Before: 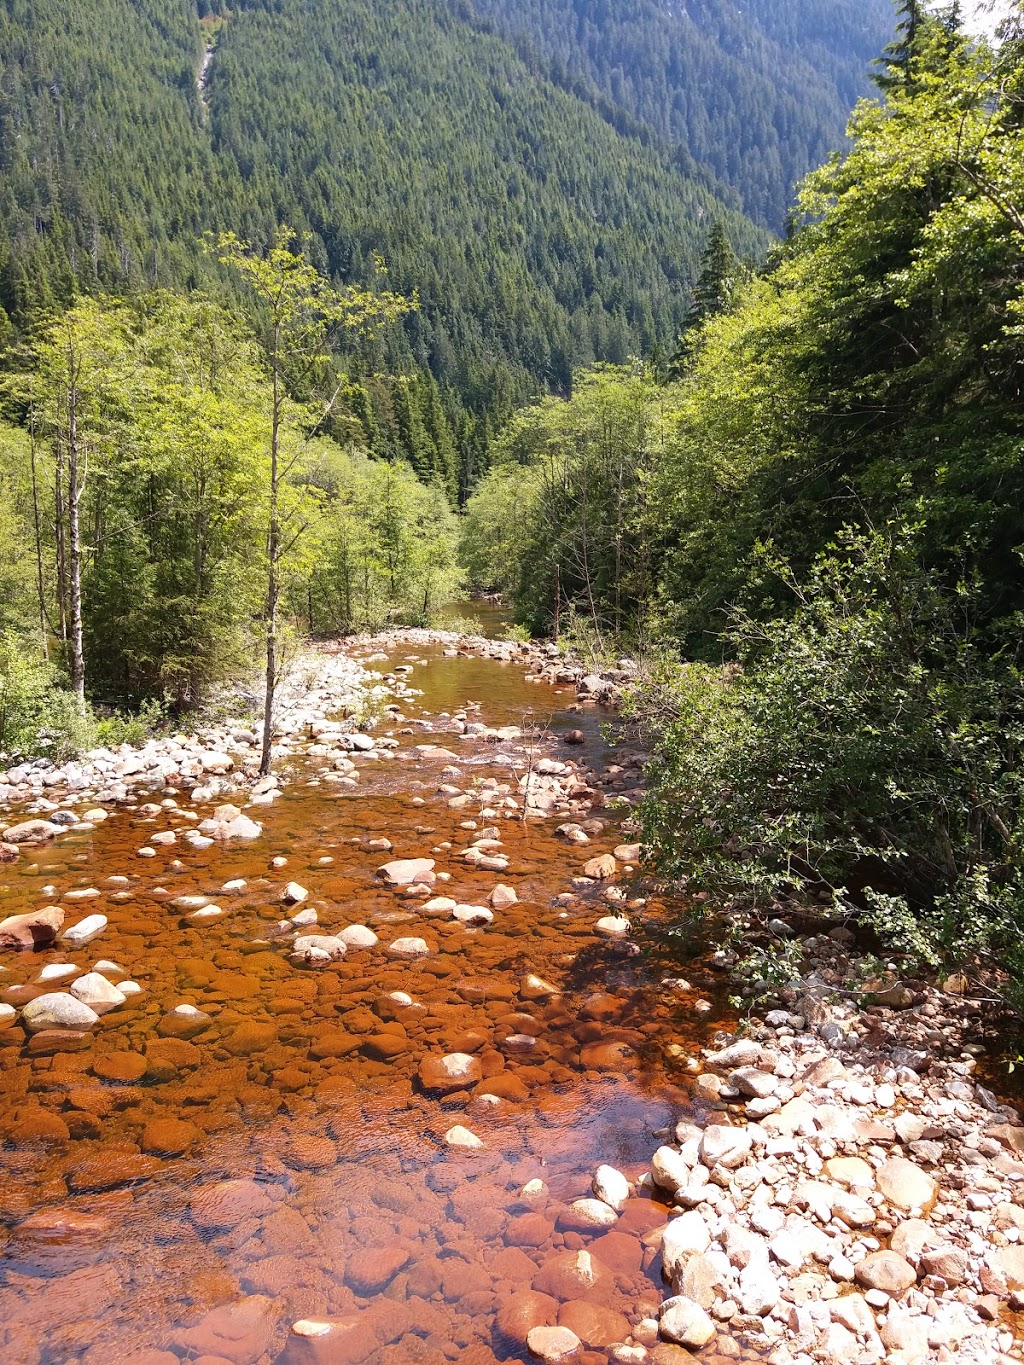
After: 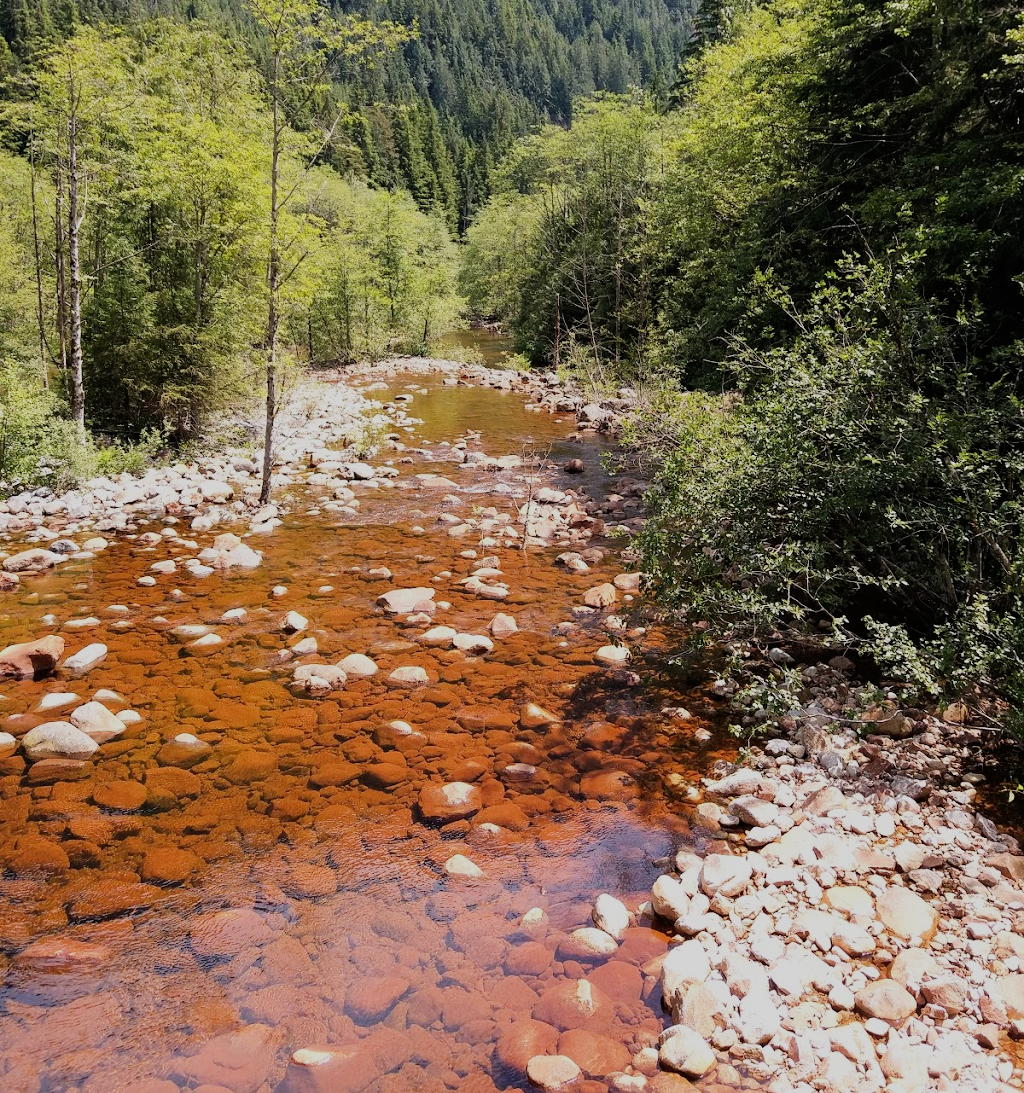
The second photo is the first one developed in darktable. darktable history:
crop and rotate: top 19.879%
filmic rgb: black relative exposure -7.65 EV, white relative exposure 4.56 EV, hardness 3.61
